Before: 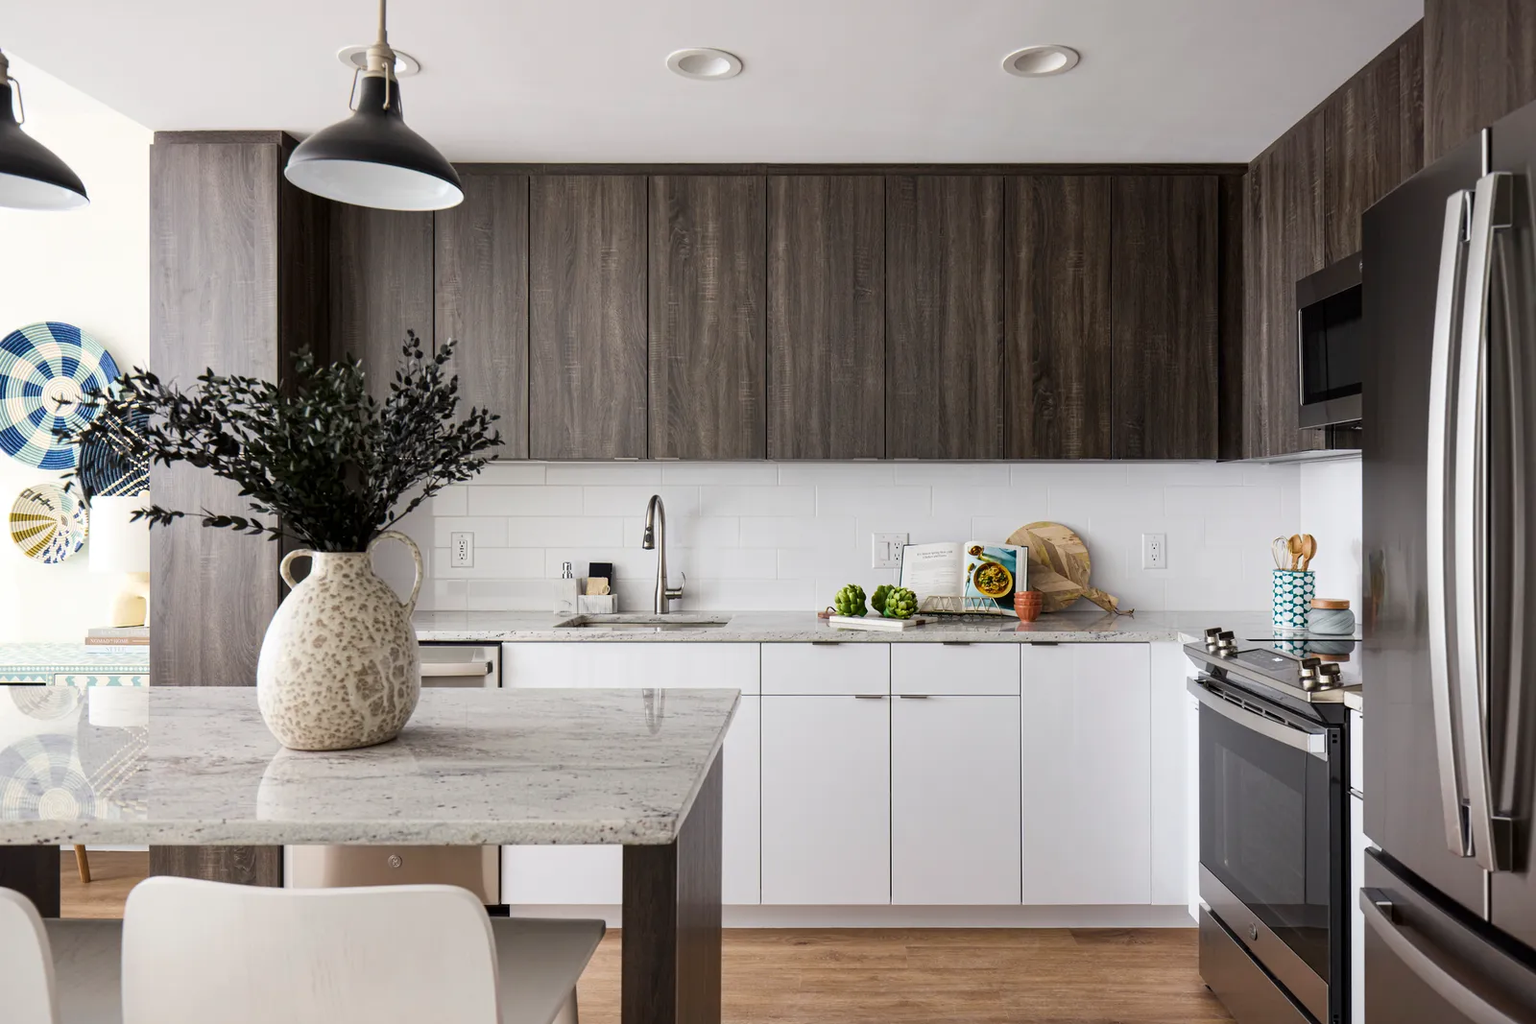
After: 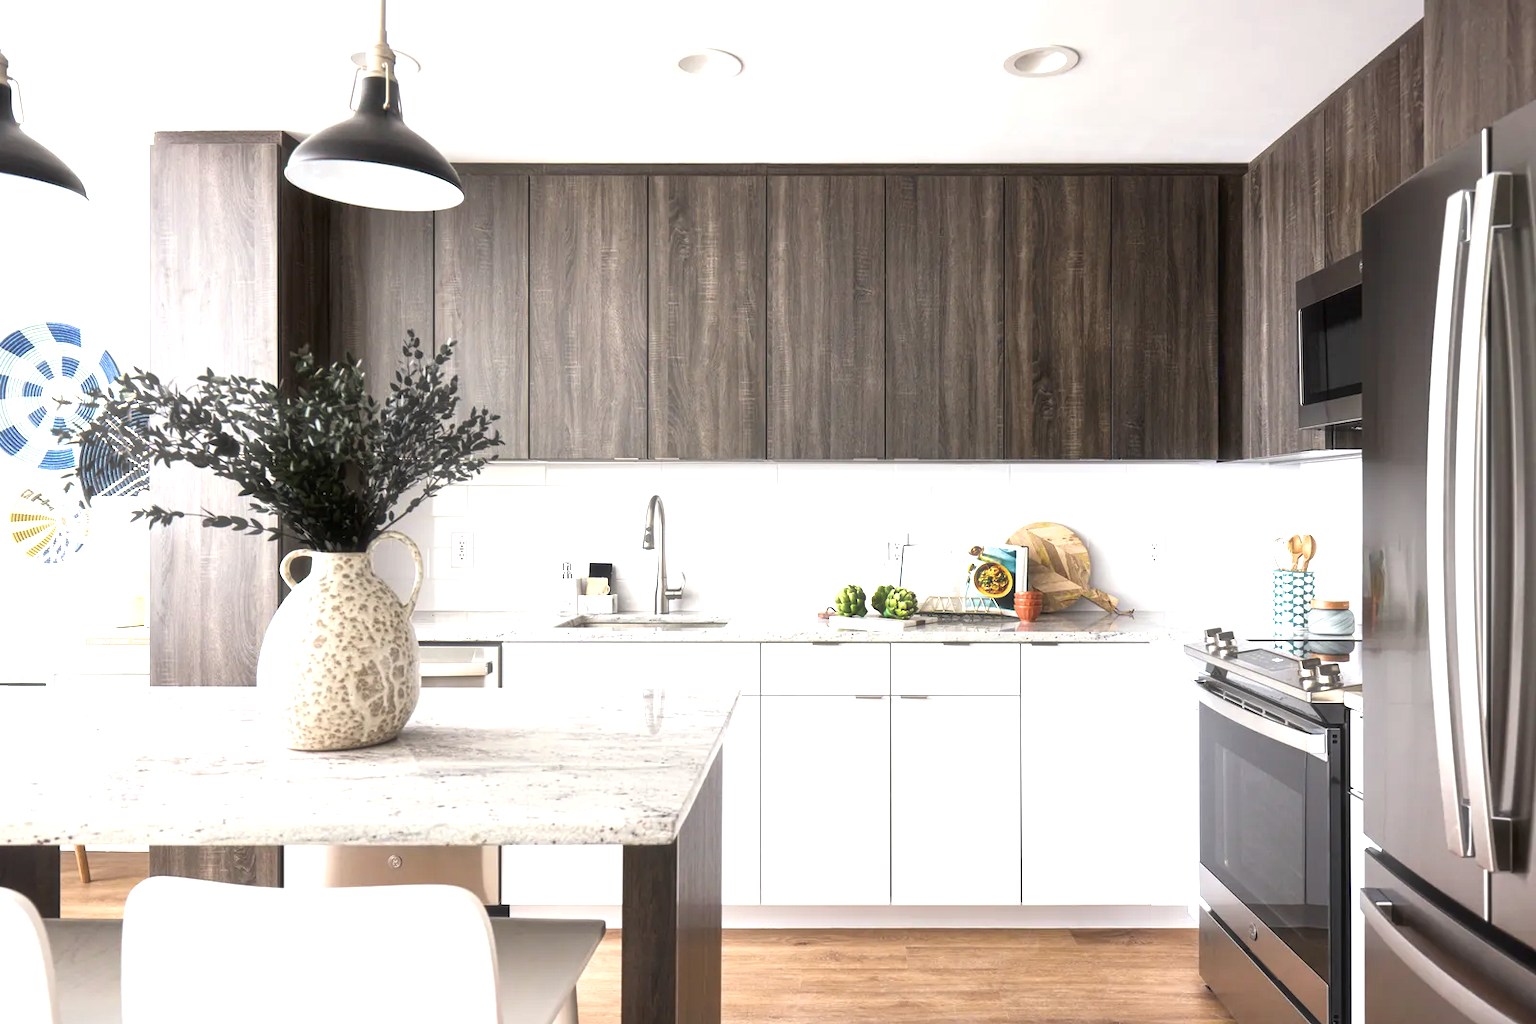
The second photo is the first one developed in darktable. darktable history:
exposure: black level correction 0, exposure 1.1 EV, compensate highlight preservation false
haze removal: strength -0.108, compatibility mode true, adaptive false
